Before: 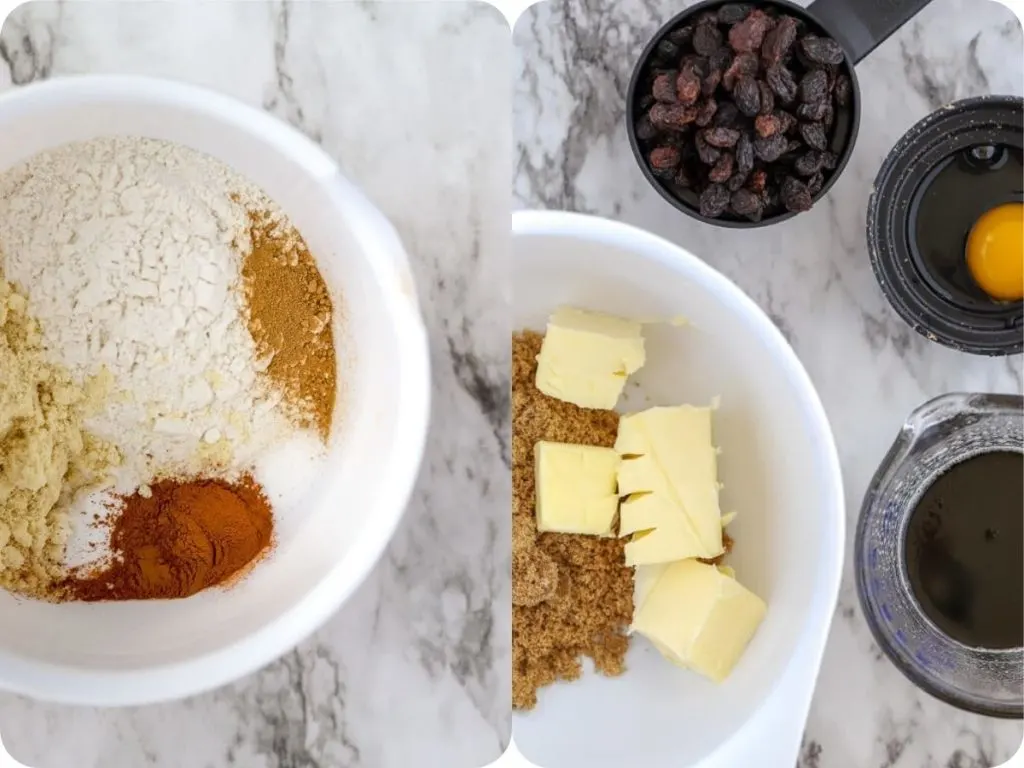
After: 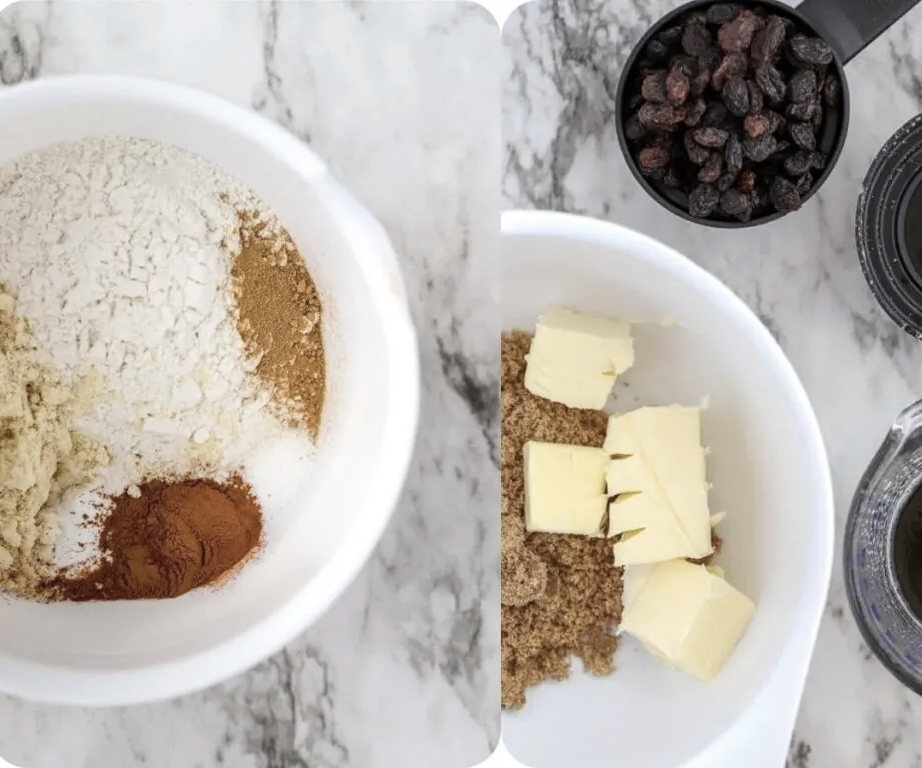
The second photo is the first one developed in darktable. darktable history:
crop and rotate: left 1.088%, right 8.807%
contrast brightness saturation: contrast 0.1, saturation -0.36
